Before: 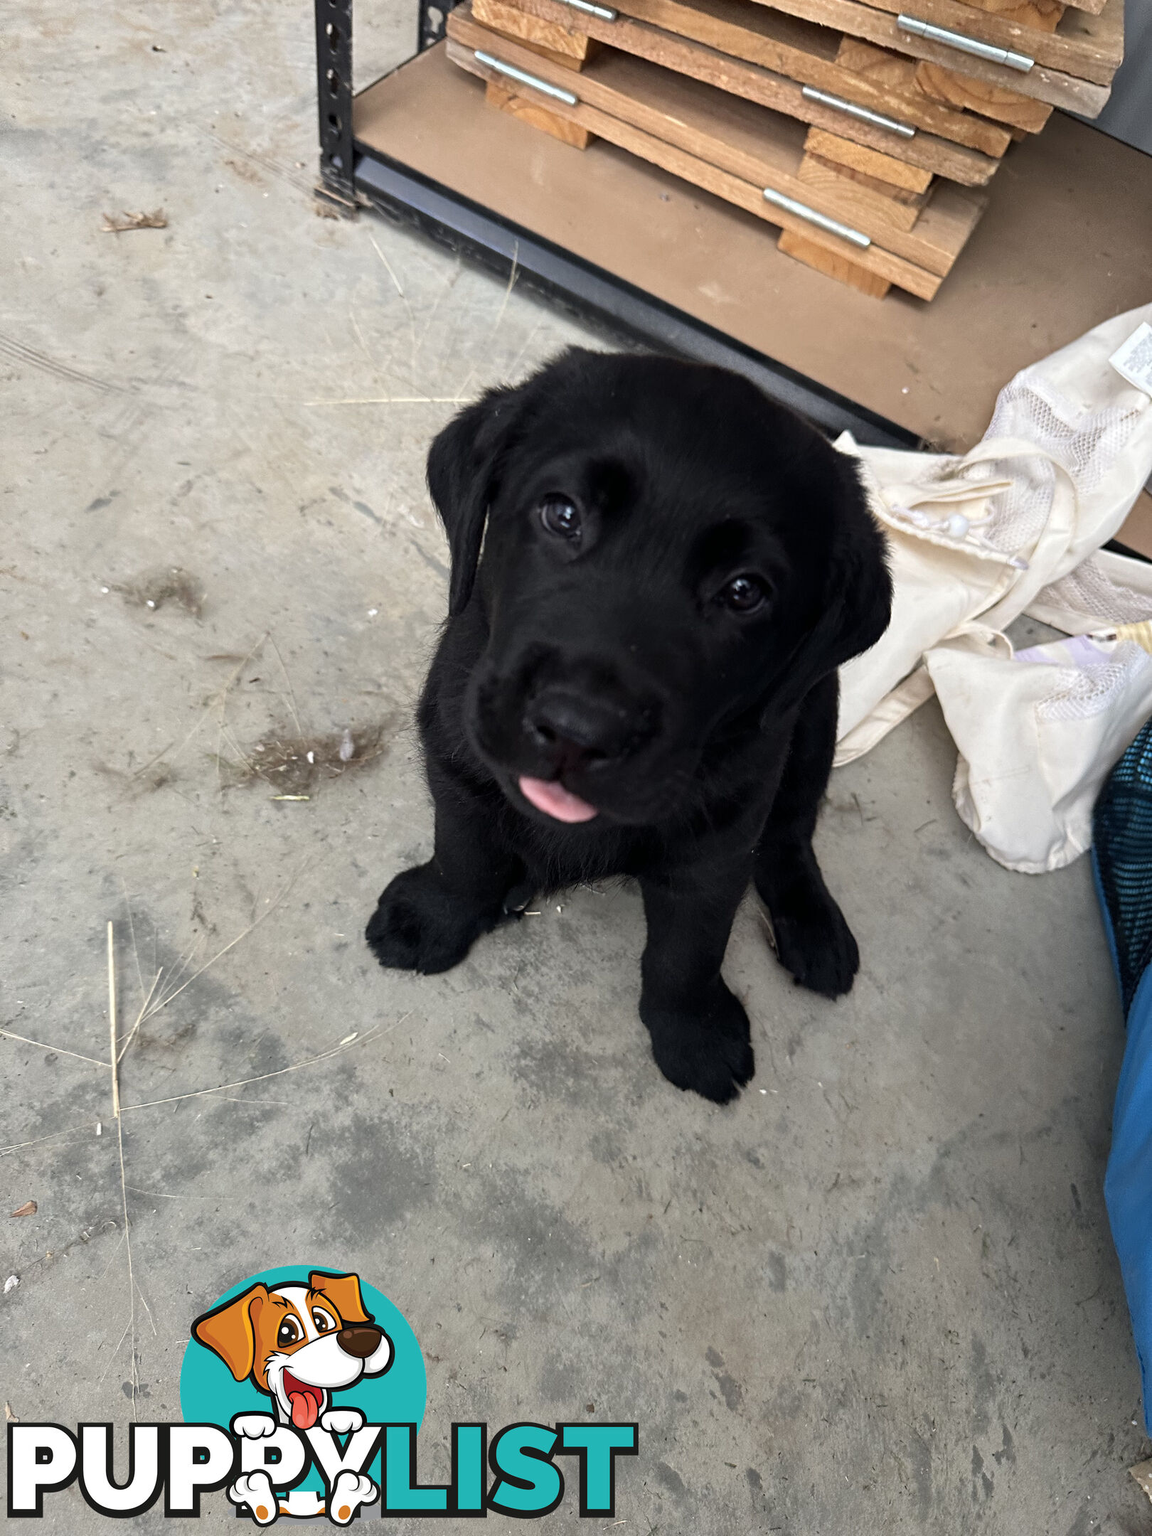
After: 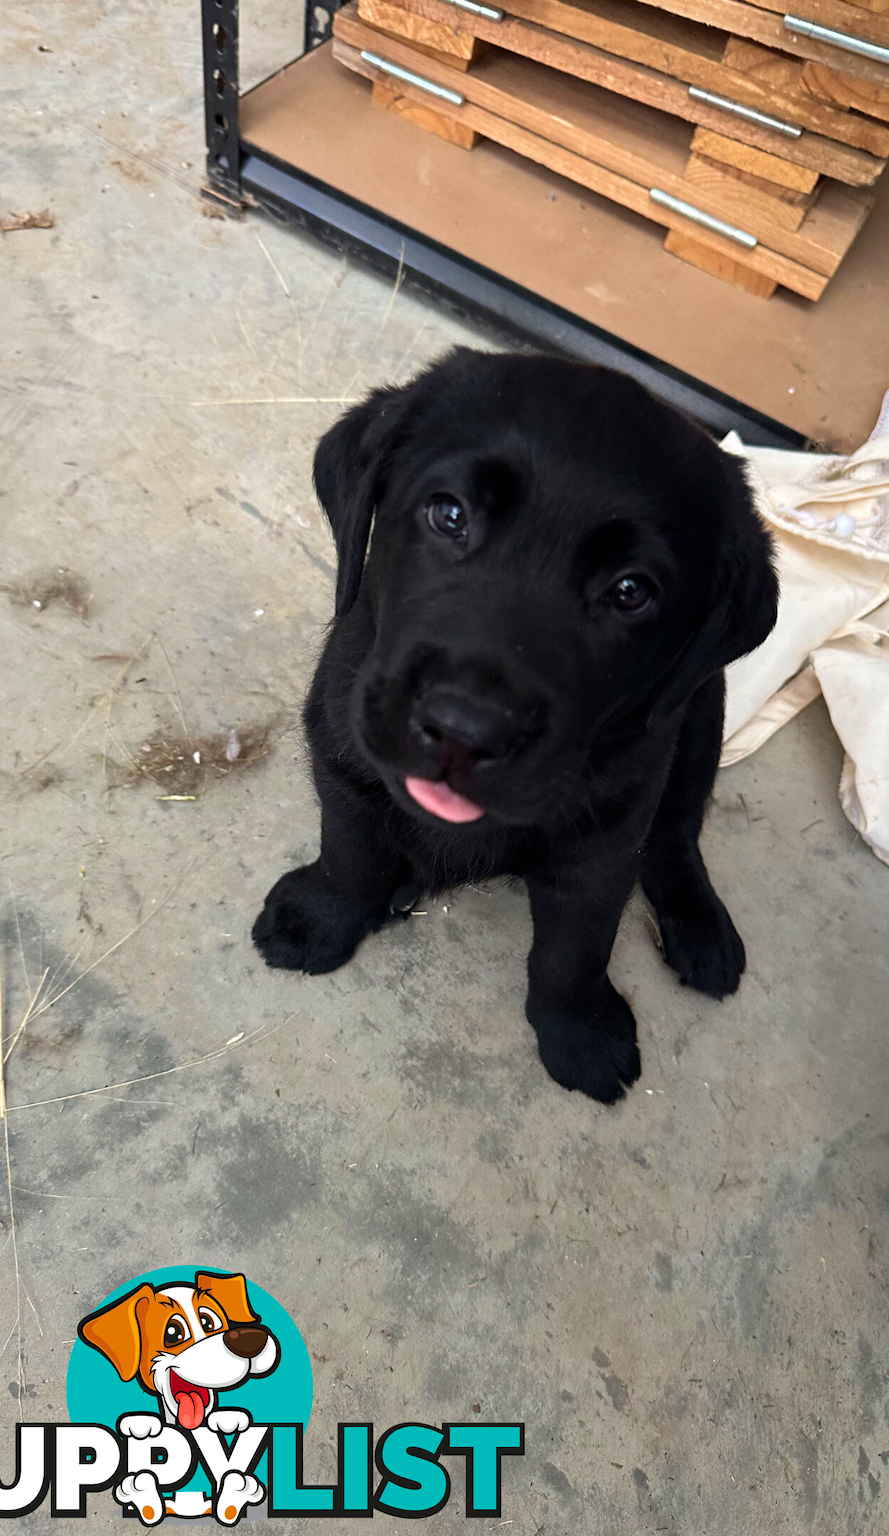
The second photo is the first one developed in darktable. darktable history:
crop: left 9.882%, right 12.891%
velvia: on, module defaults
